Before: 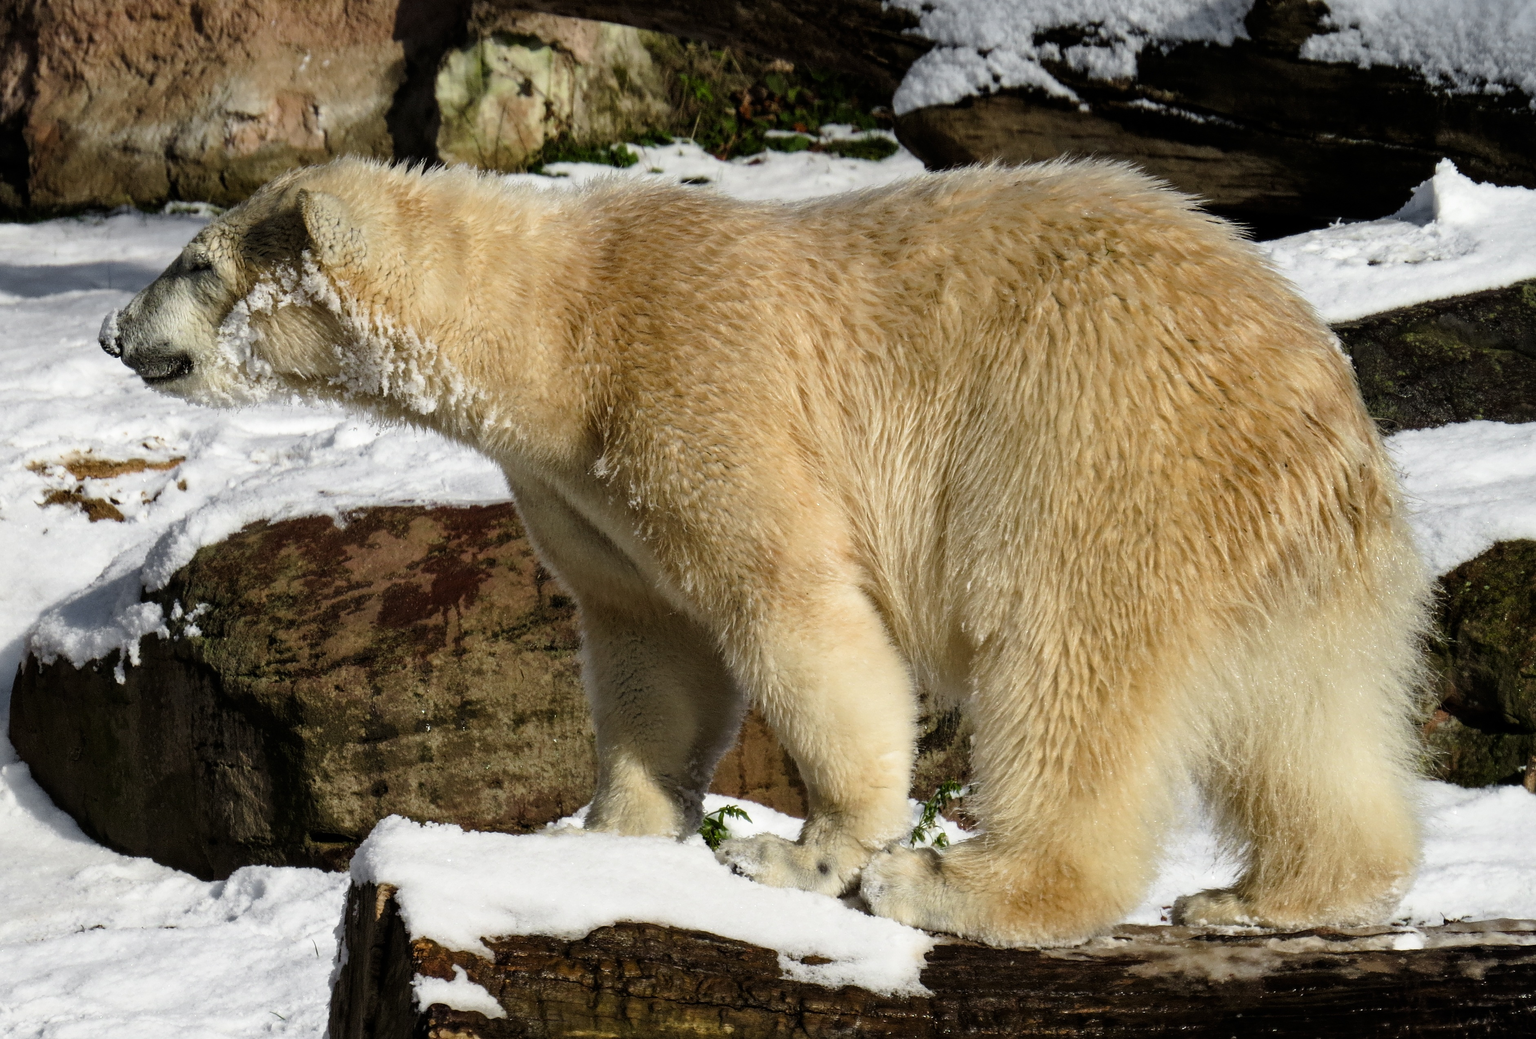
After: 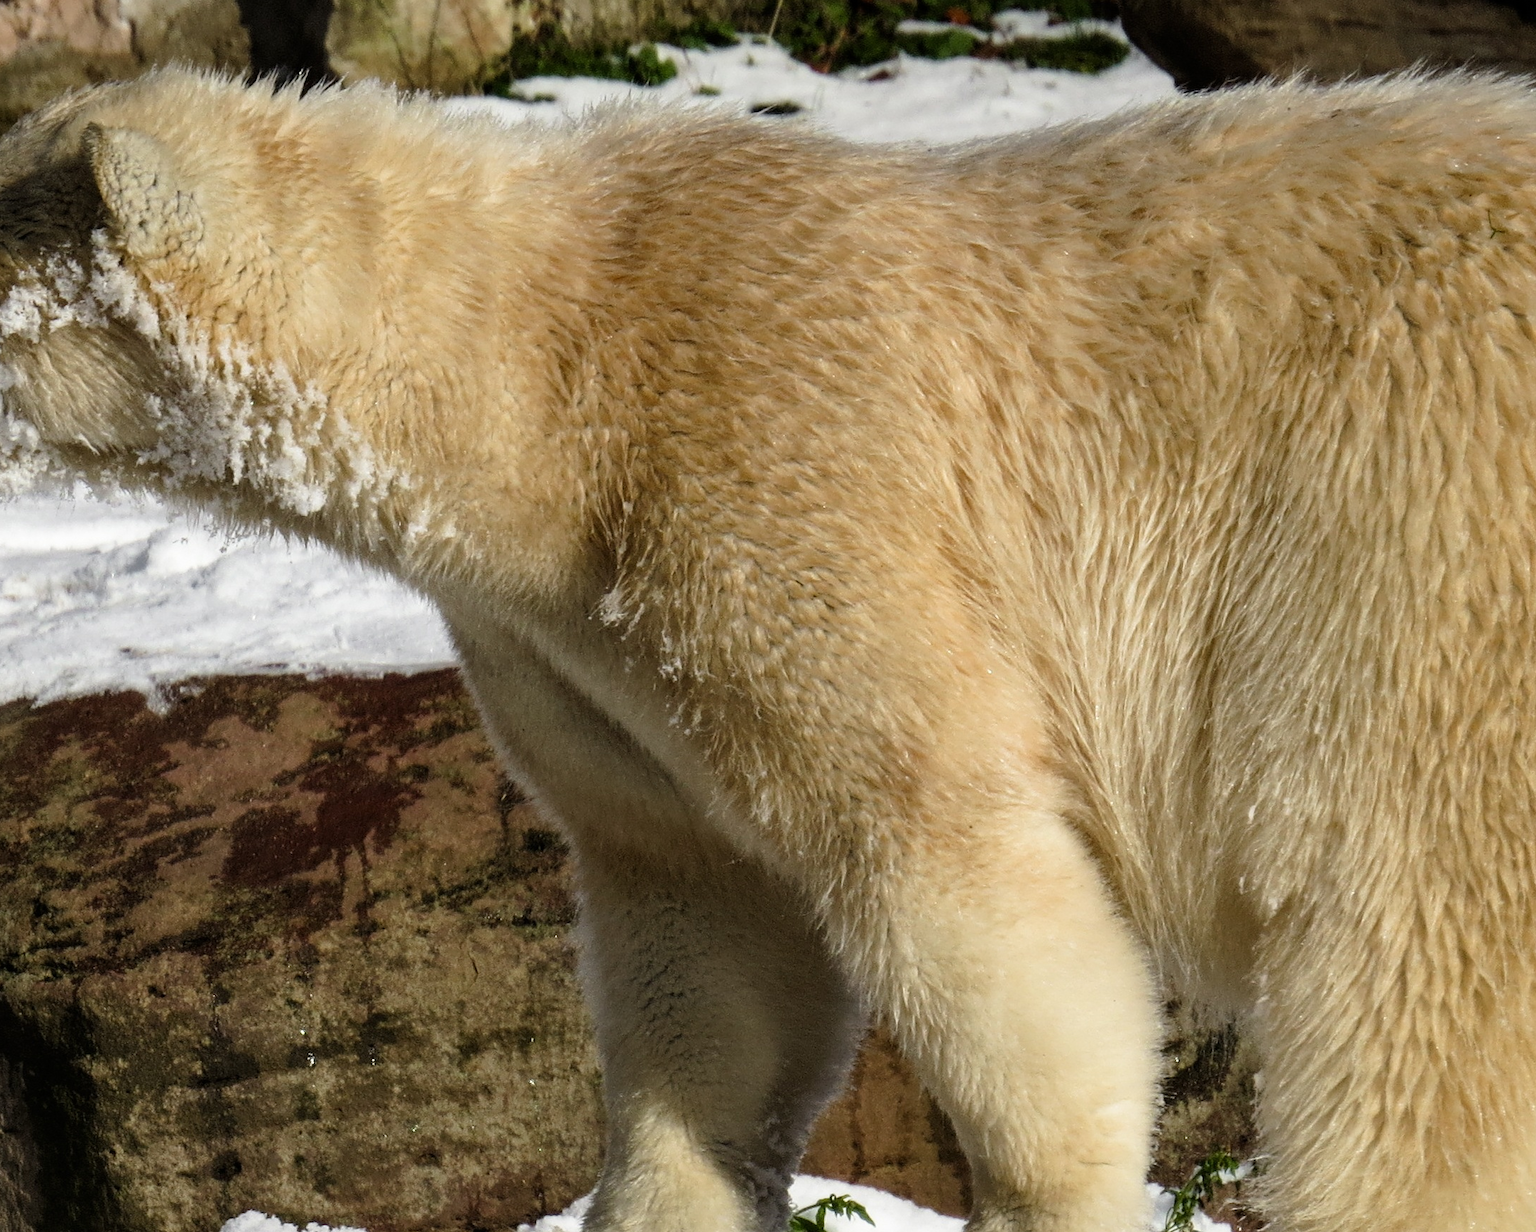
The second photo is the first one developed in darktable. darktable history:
crop: left 16.243%, top 11.402%, right 26.26%, bottom 20.369%
